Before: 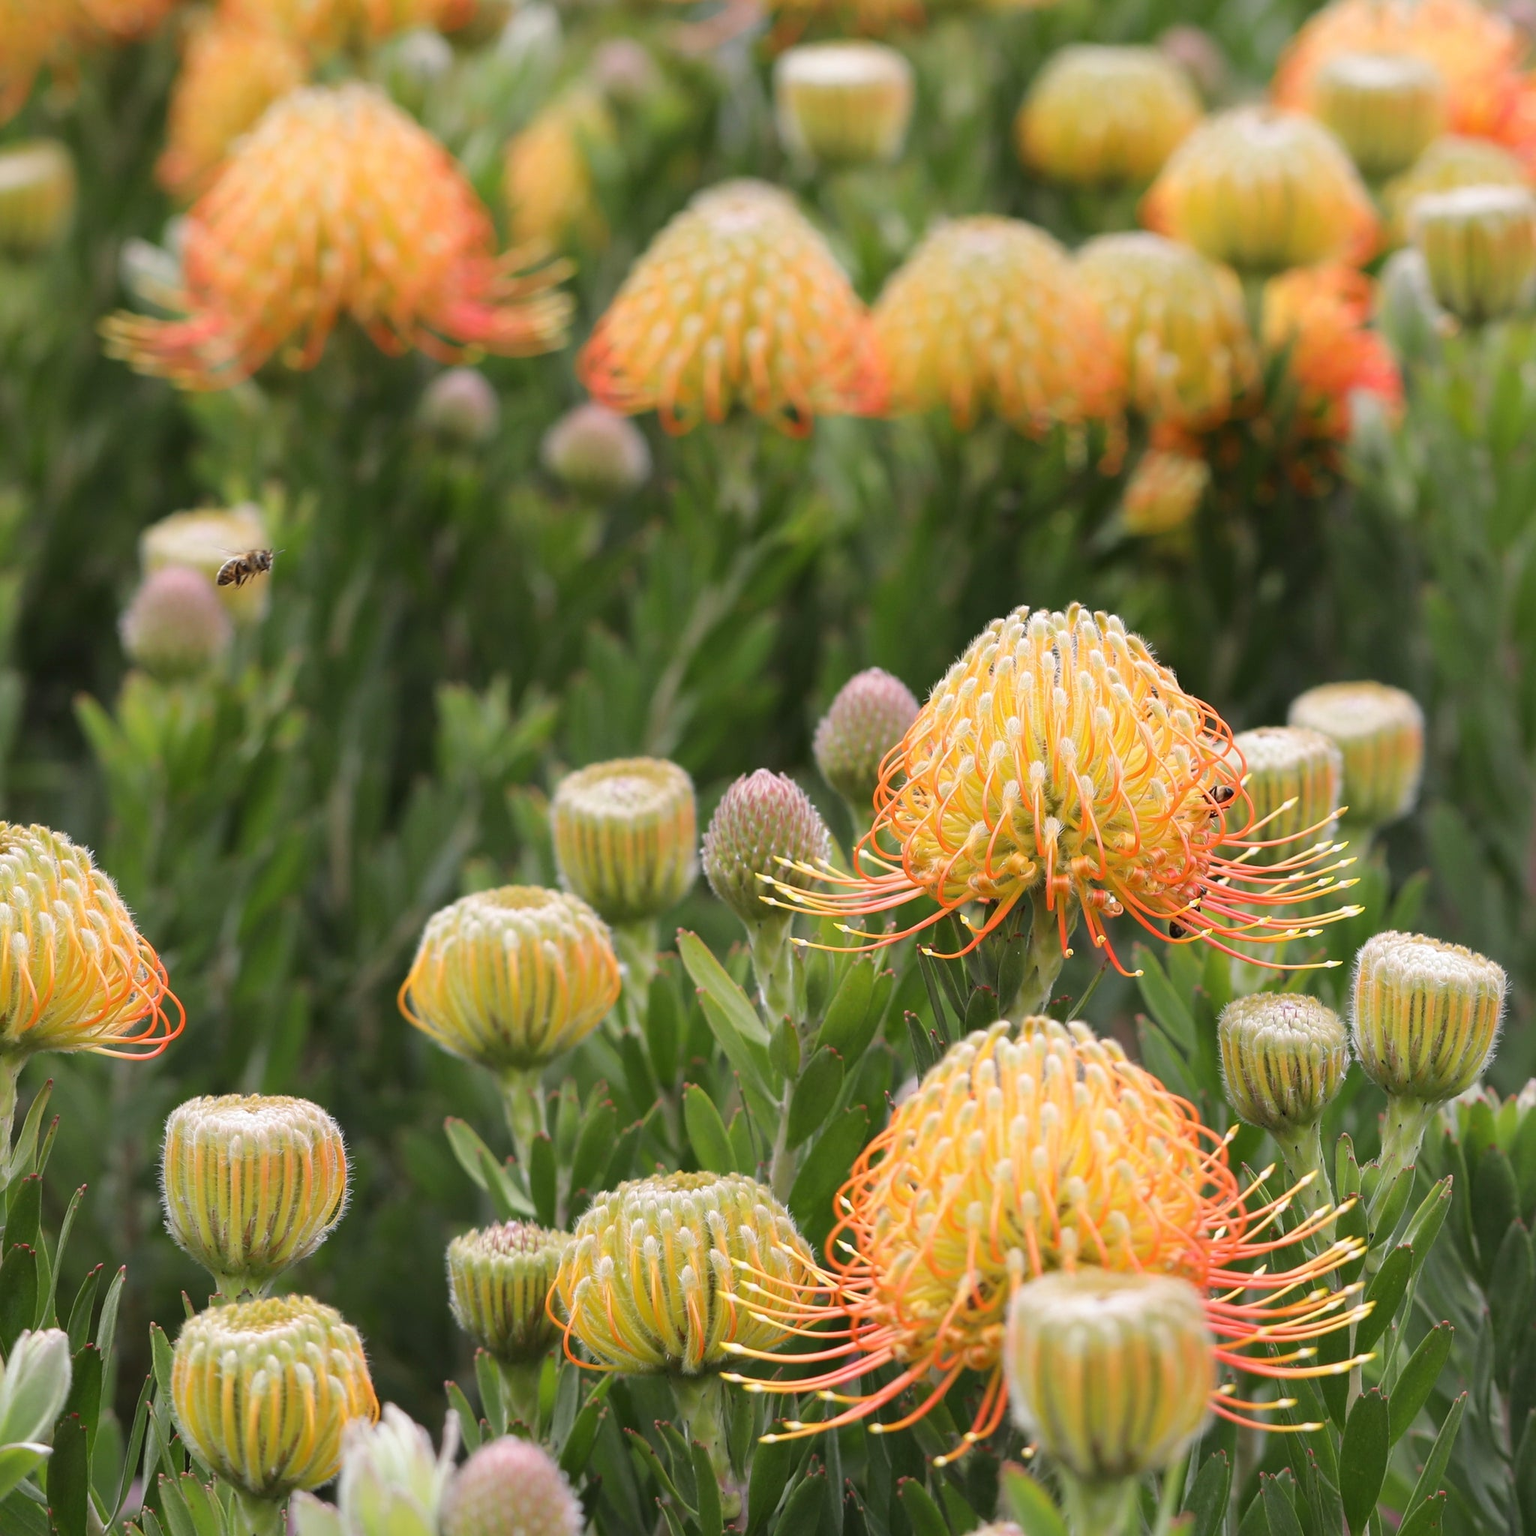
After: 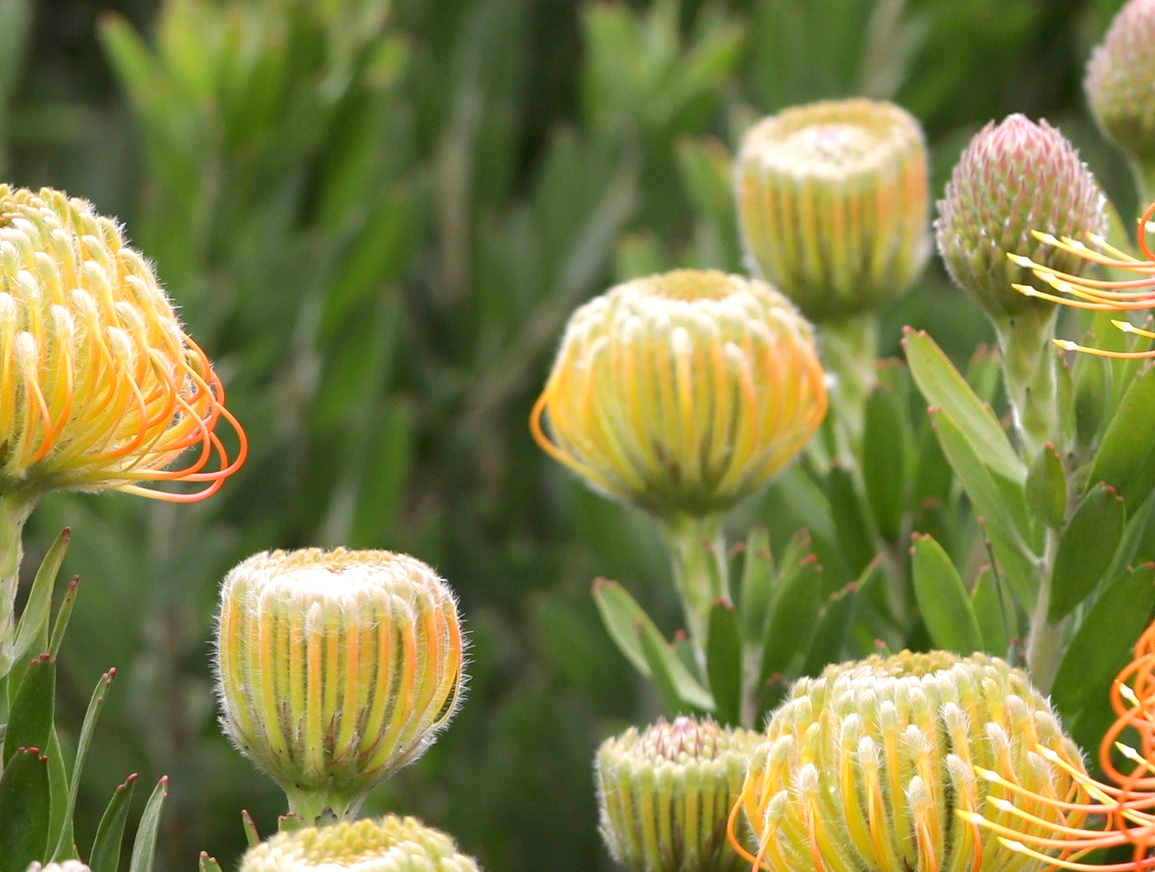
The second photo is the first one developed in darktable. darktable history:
crop: top 44.483%, right 43.593%, bottom 12.892%
exposure: black level correction 0.003, exposure 0.383 EV, compensate highlight preservation false
